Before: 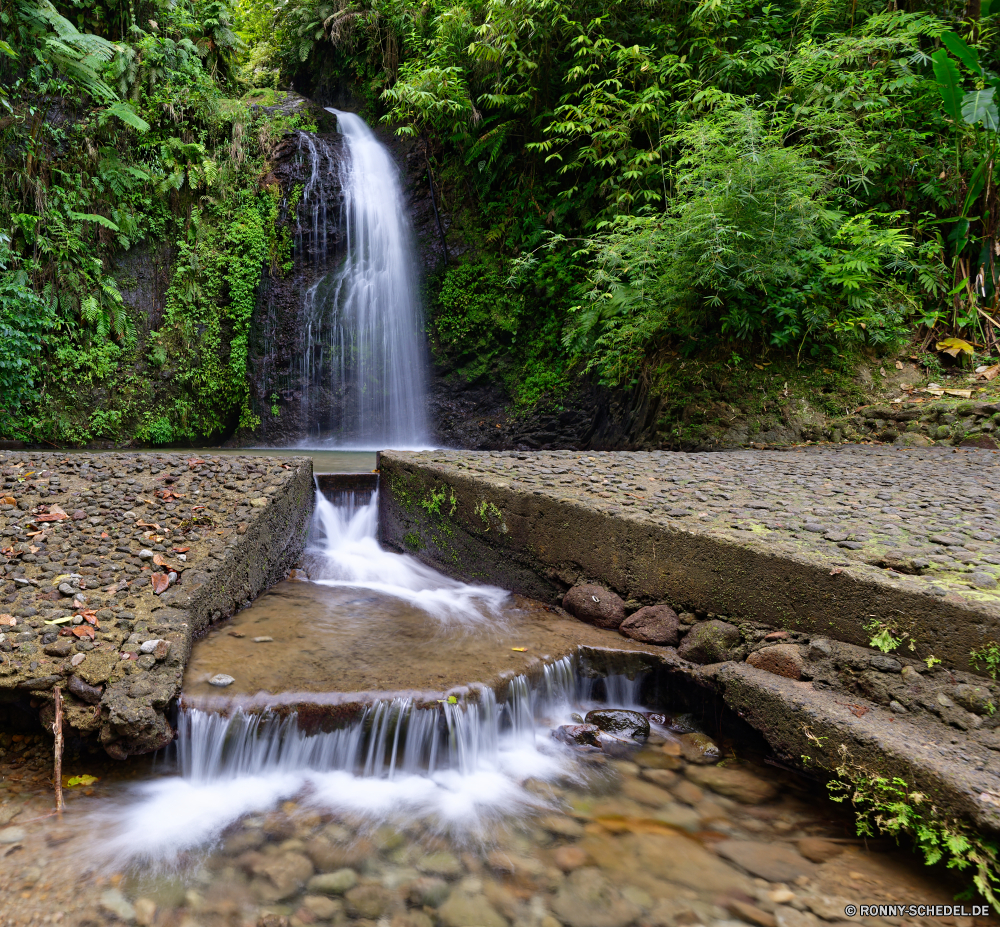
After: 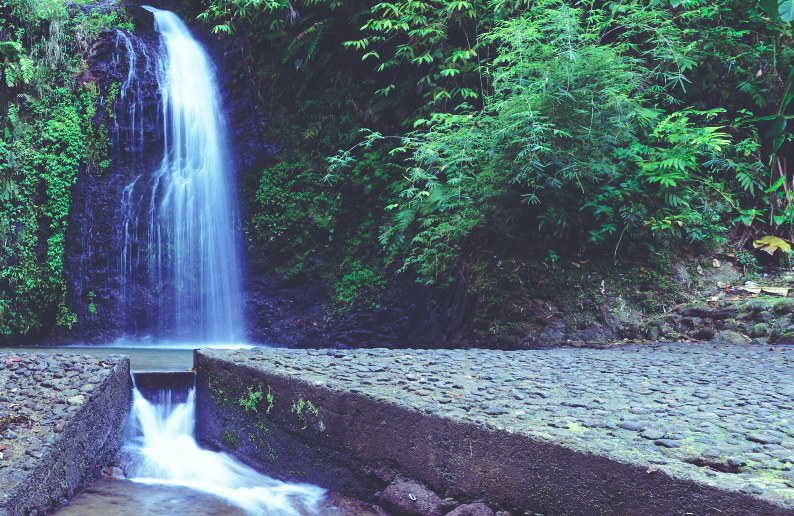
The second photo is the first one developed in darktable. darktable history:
base curve: curves: ch0 [(0, 0) (0.028, 0.03) (0.121, 0.232) (0.46, 0.748) (0.859, 0.968) (1, 1)], preserve colors none
crop: left 18.38%, top 11.092%, right 2.134%, bottom 33.217%
rgb curve: curves: ch0 [(0, 0.186) (0.314, 0.284) (0.576, 0.466) (0.805, 0.691) (0.936, 0.886)]; ch1 [(0, 0.186) (0.314, 0.284) (0.581, 0.534) (0.771, 0.746) (0.936, 0.958)]; ch2 [(0, 0.216) (0.275, 0.39) (1, 1)], mode RGB, independent channels, compensate middle gray true, preserve colors none
